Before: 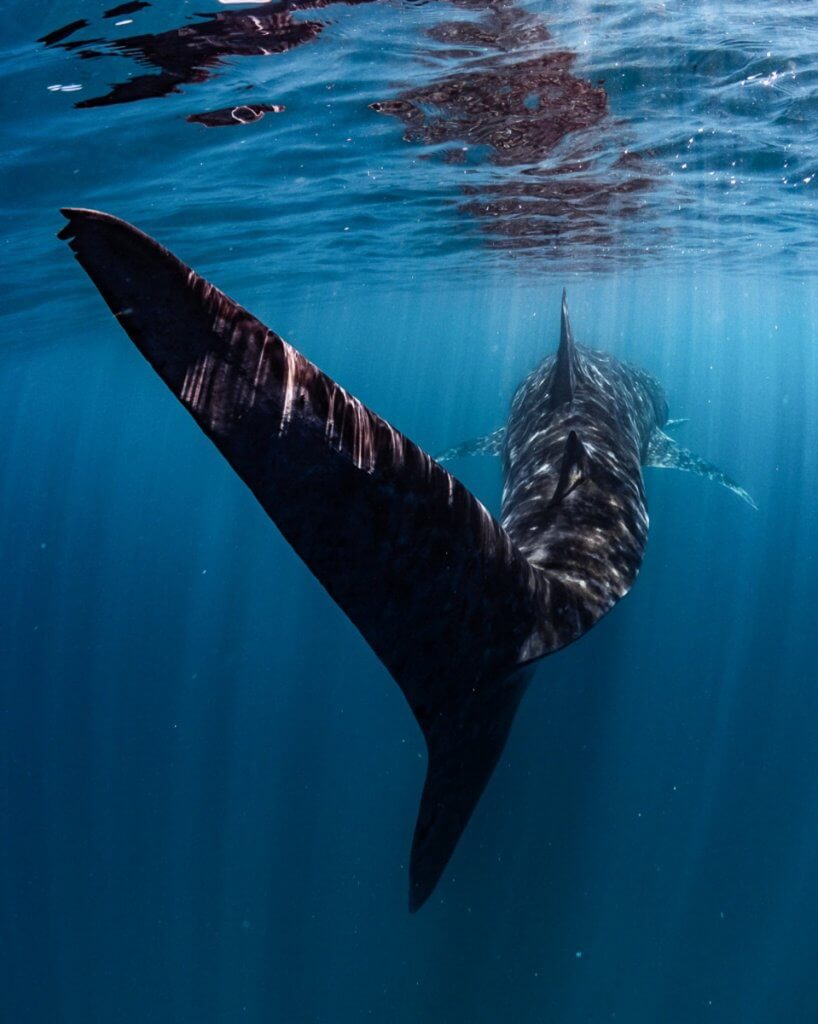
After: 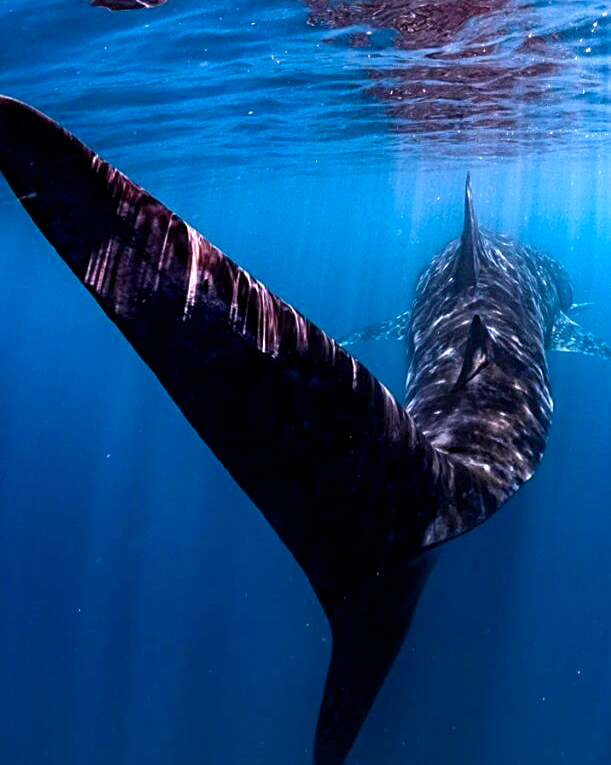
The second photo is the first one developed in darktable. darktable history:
exposure: black level correction 0.003, exposure 0.383 EV, compensate highlight preservation false
velvia: strength 15%
contrast equalizer: octaves 7, y [[0.6 ×6], [0.55 ×6], [0 ×6], [0 ×6], [0 ×6]], mix -0.3
sharpen: on, module defaults
crop and rotate: left 11.831%, top 11.346%, right 13.429%, bottom 13.899%
white balance: red 1.066, blue 1.119
color balance rgb: linear chroma grading › global chroma 10%, perceptual saturation grading › global saturation 5%, perceptual brilliance grading › global brilliance 4%, global vibrance 7%, saturation formula JzAzBz (2021)
